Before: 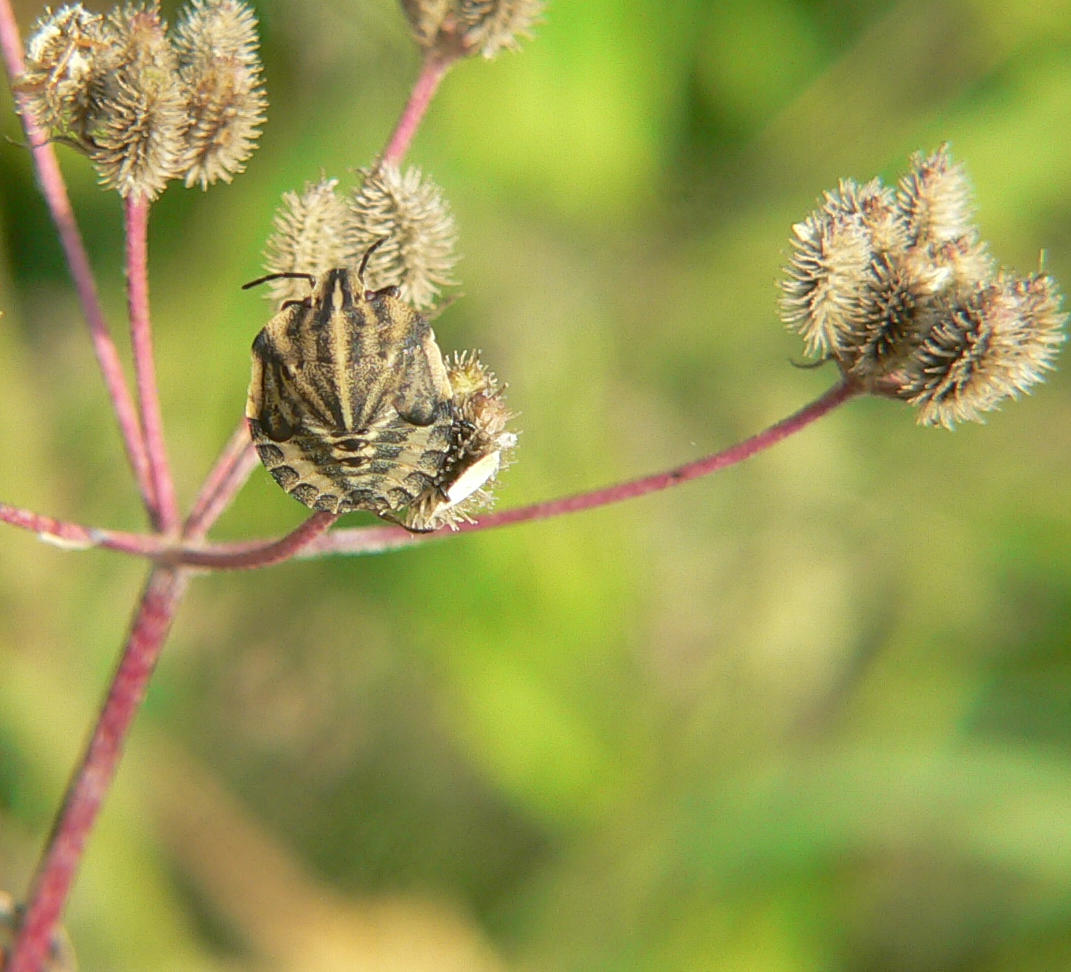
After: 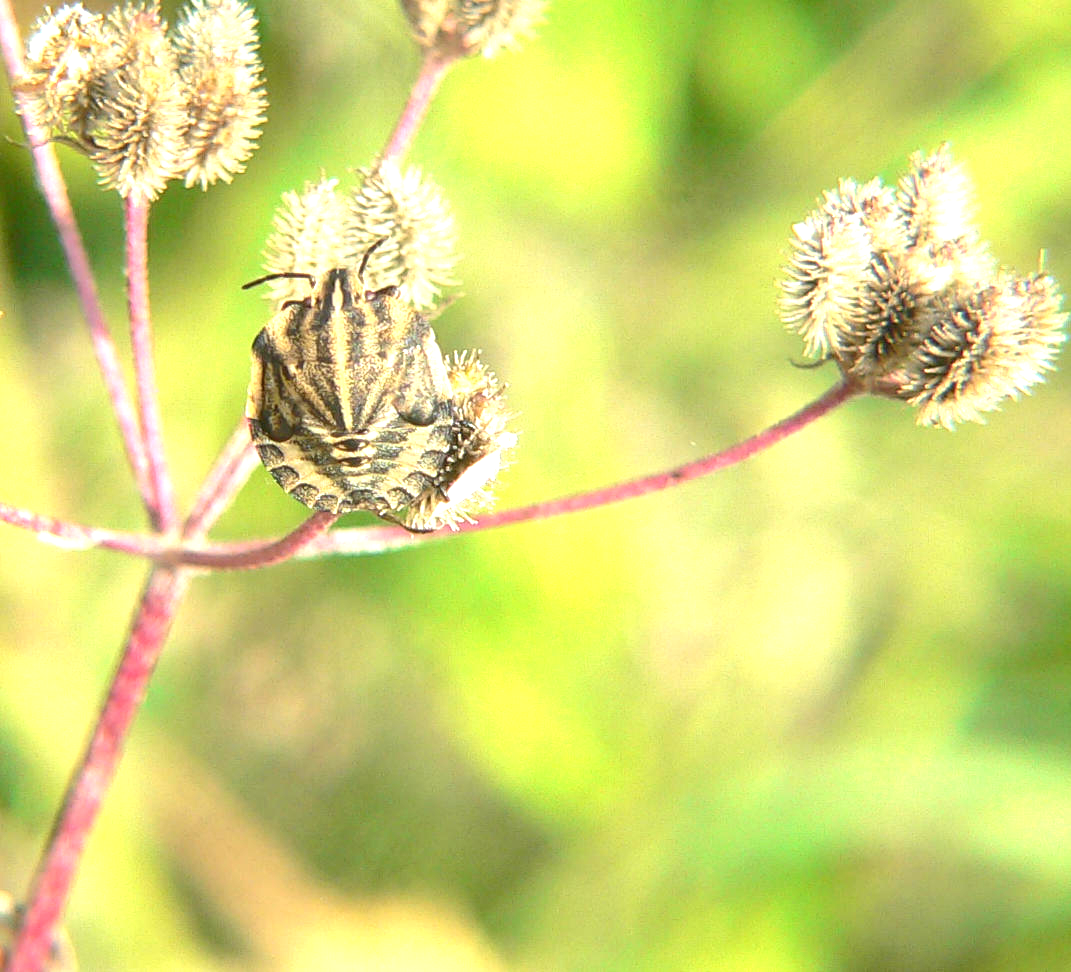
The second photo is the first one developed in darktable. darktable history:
exposure: black level correction 0, exposure 1.126 EV, compensate highlight preservation false
